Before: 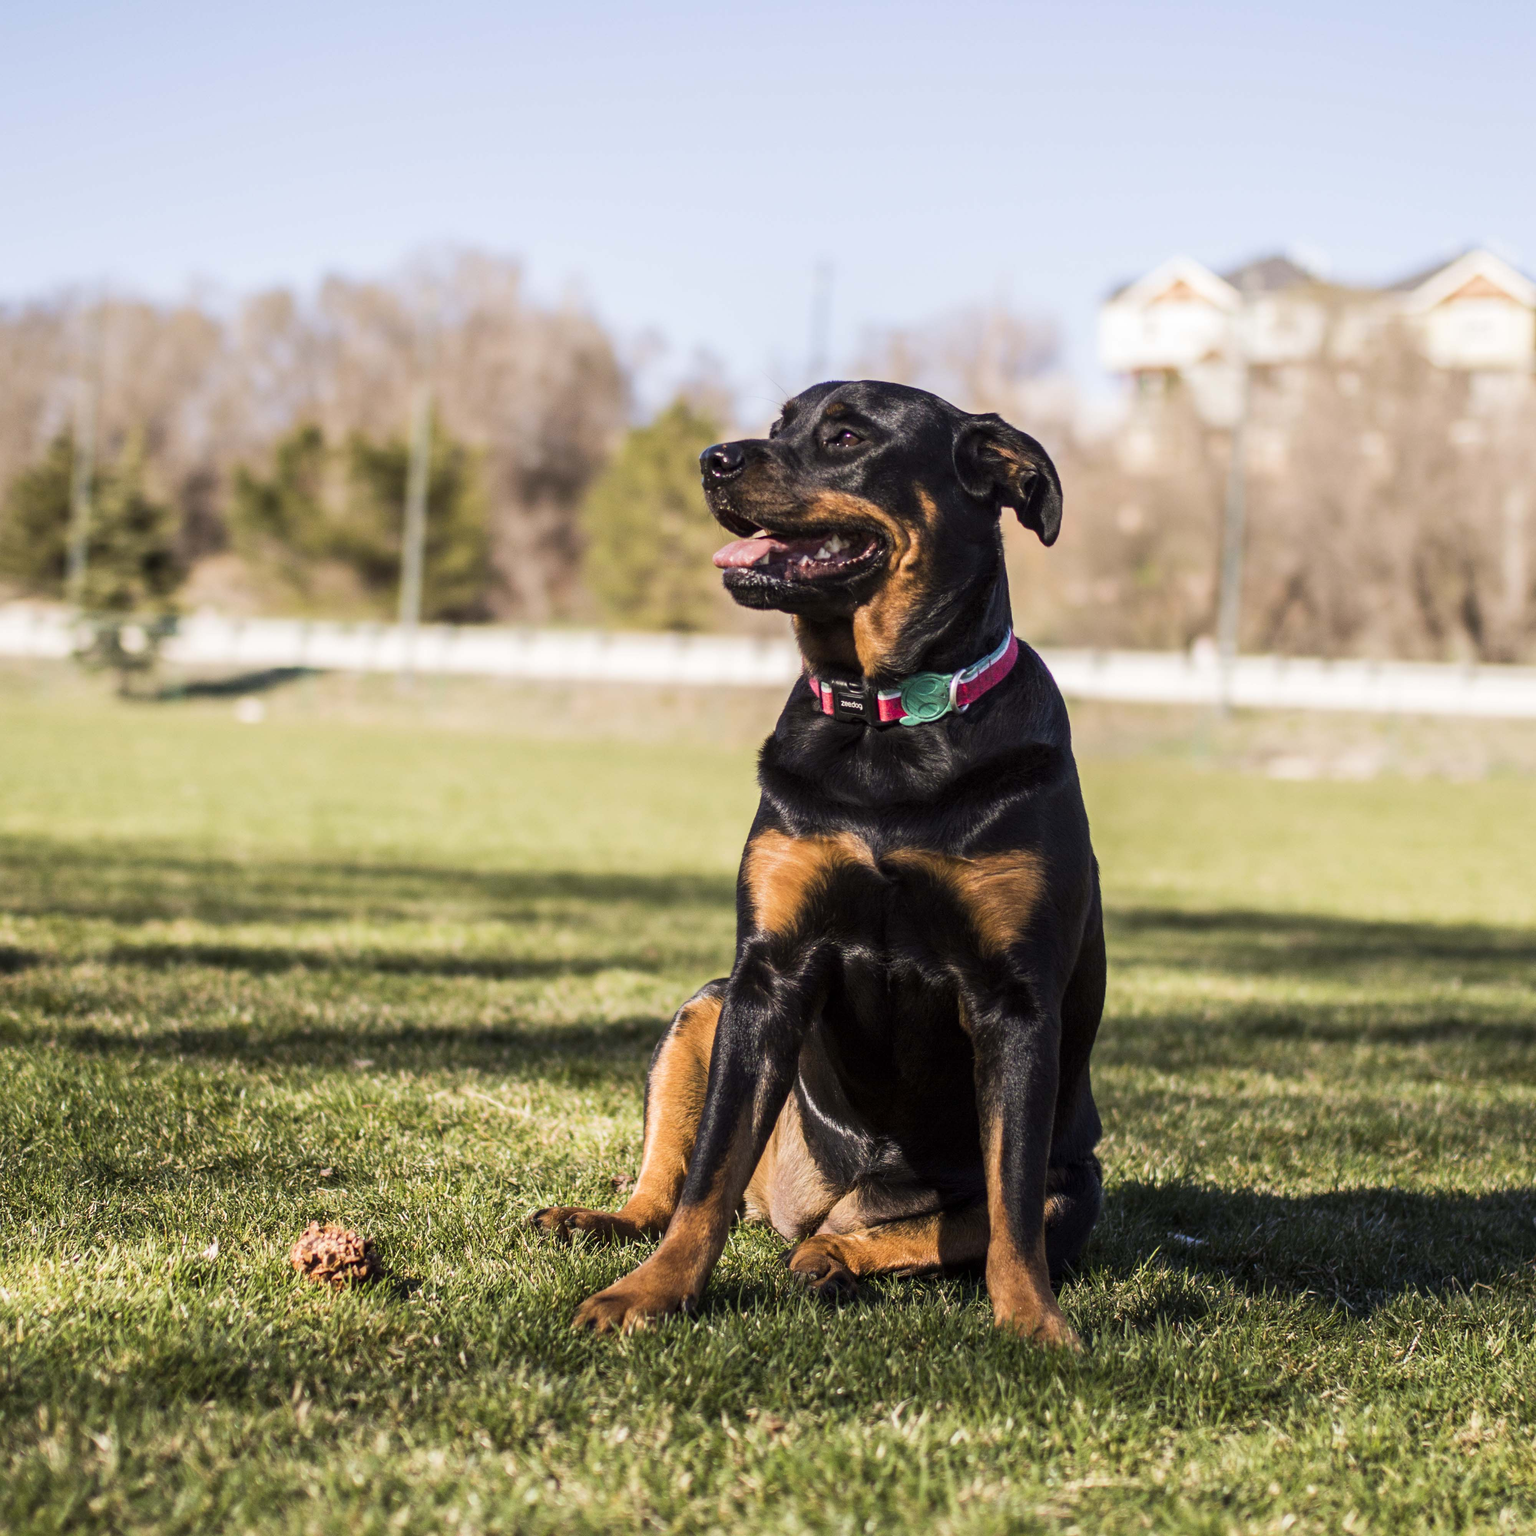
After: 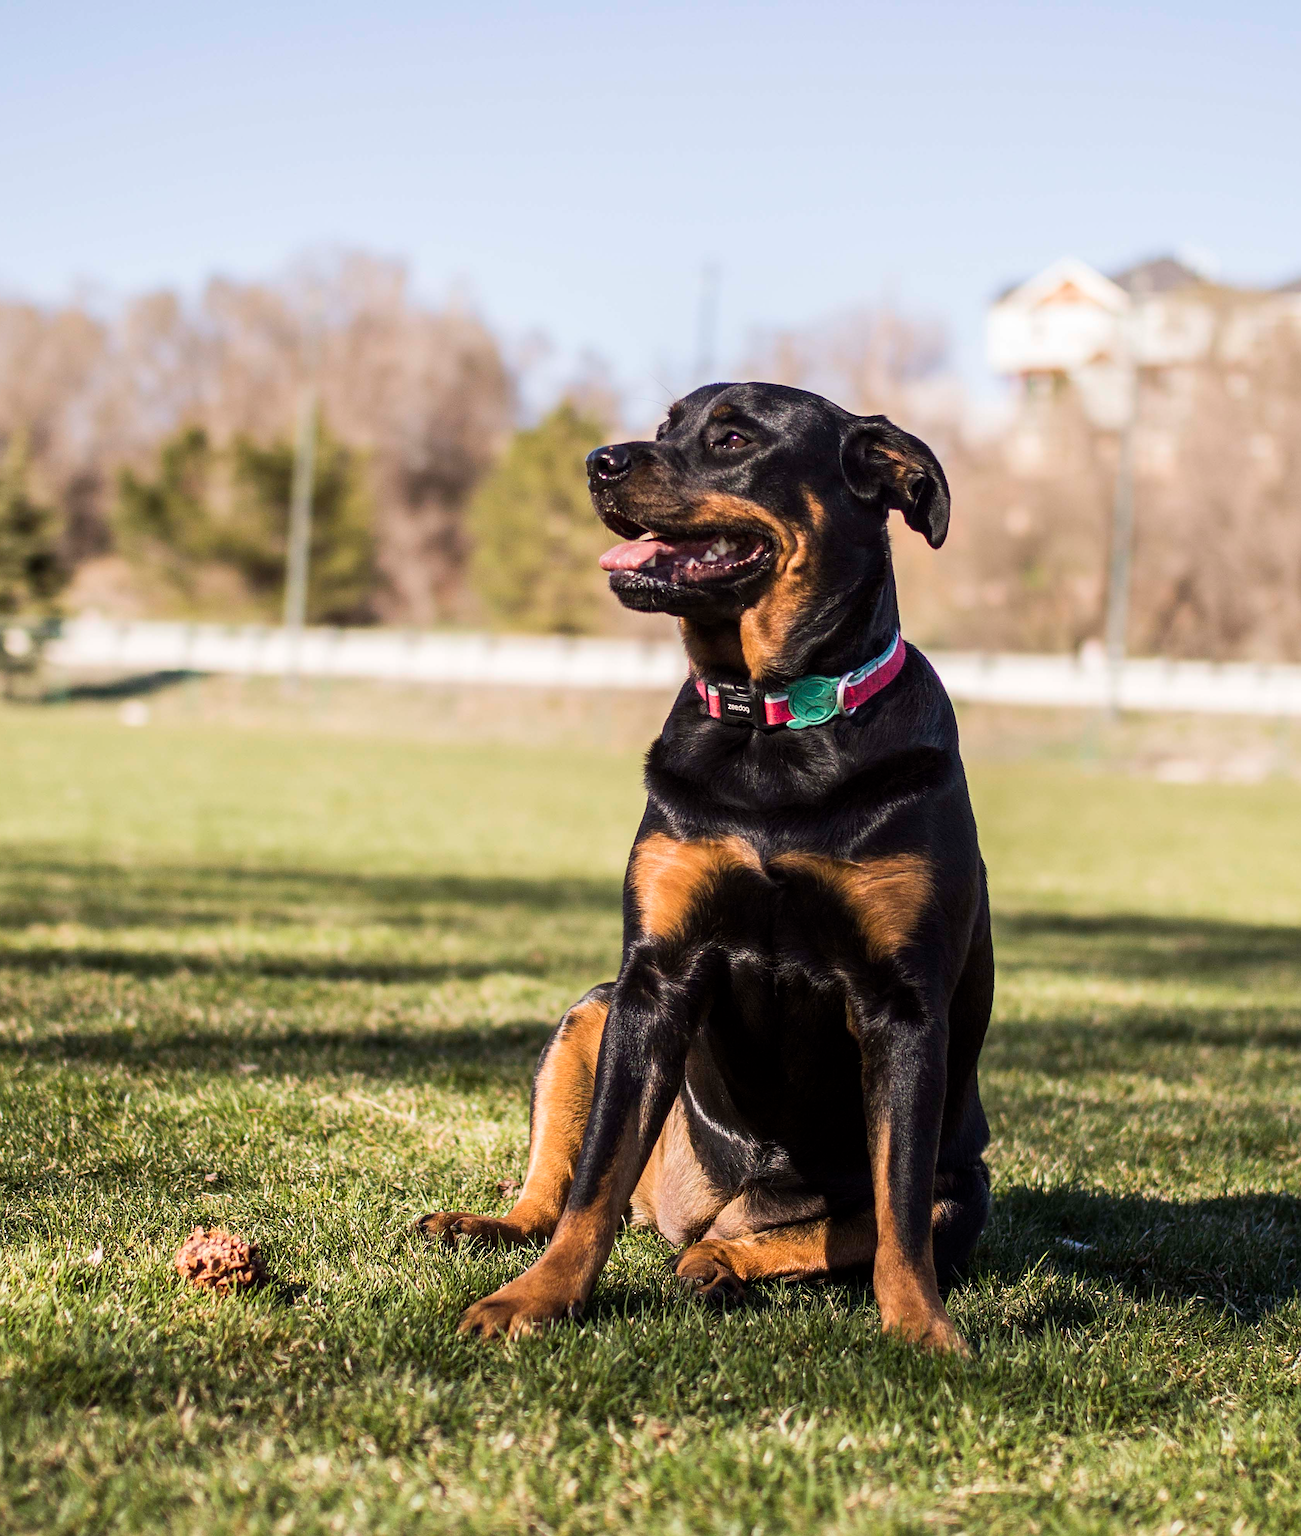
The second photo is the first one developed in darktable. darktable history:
sharpen: amount 0.55
crop: left 7.598%, right 7.873%
